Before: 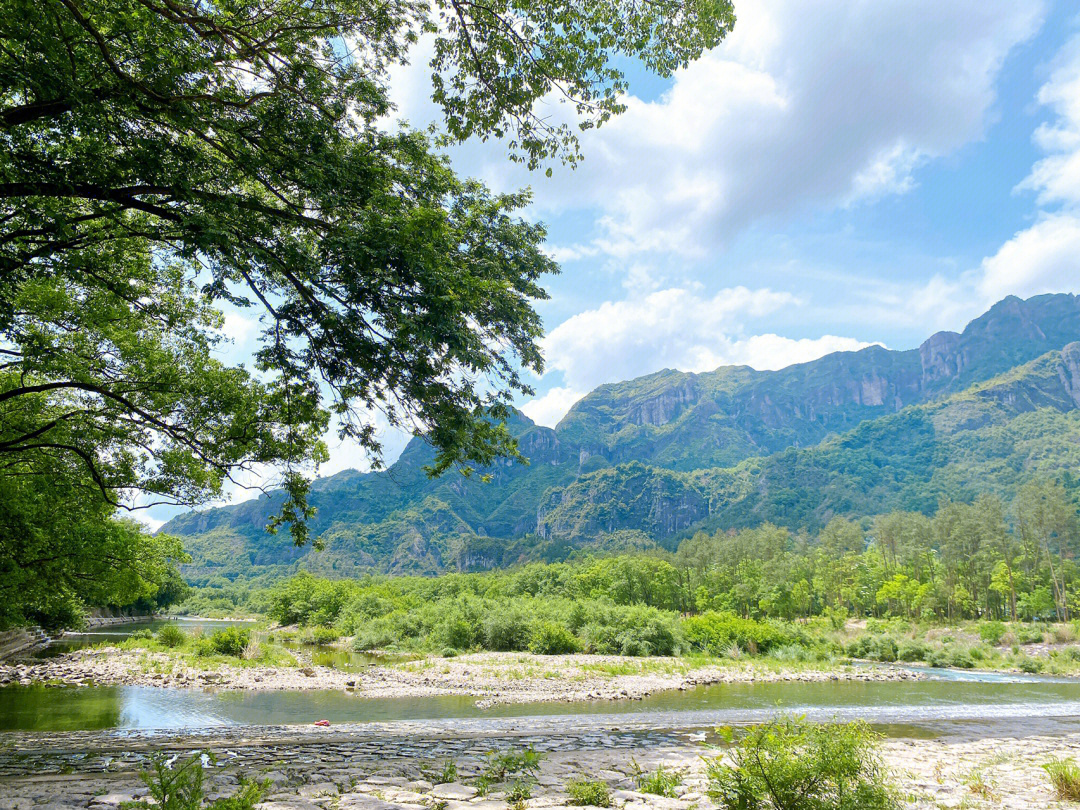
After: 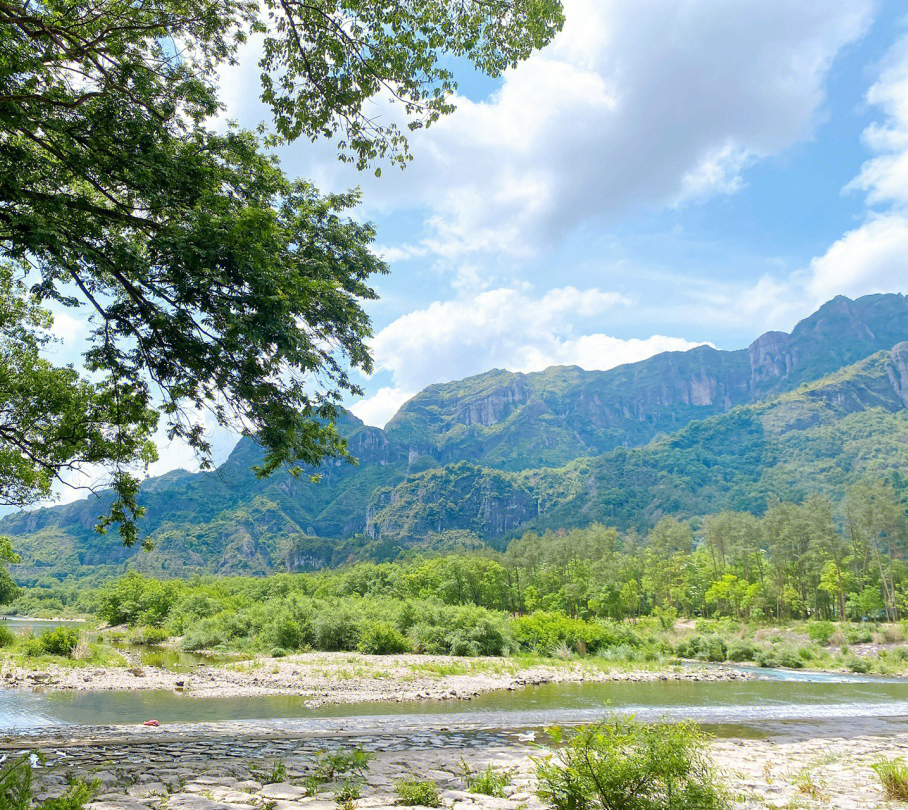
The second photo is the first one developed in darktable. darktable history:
crop: left 15.863%
